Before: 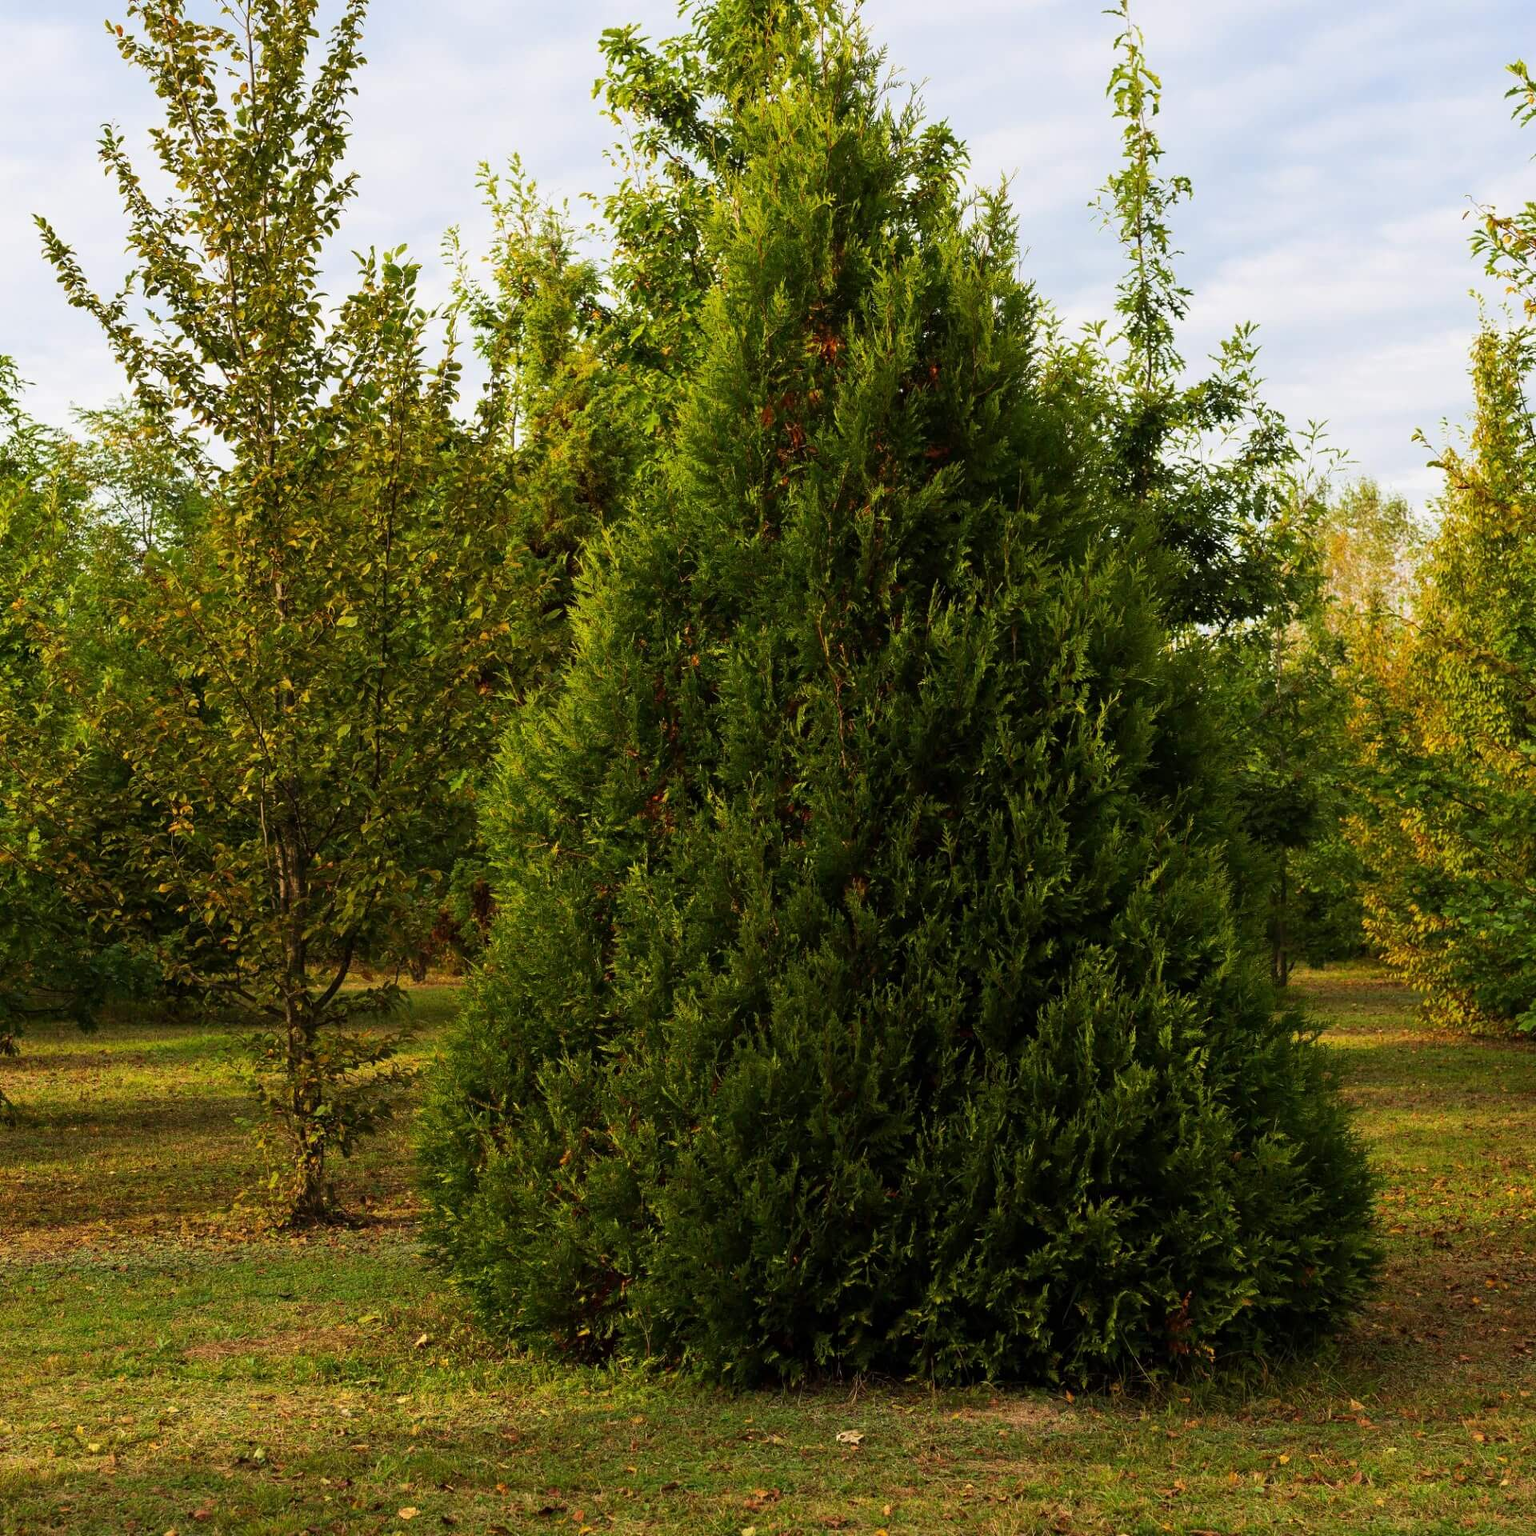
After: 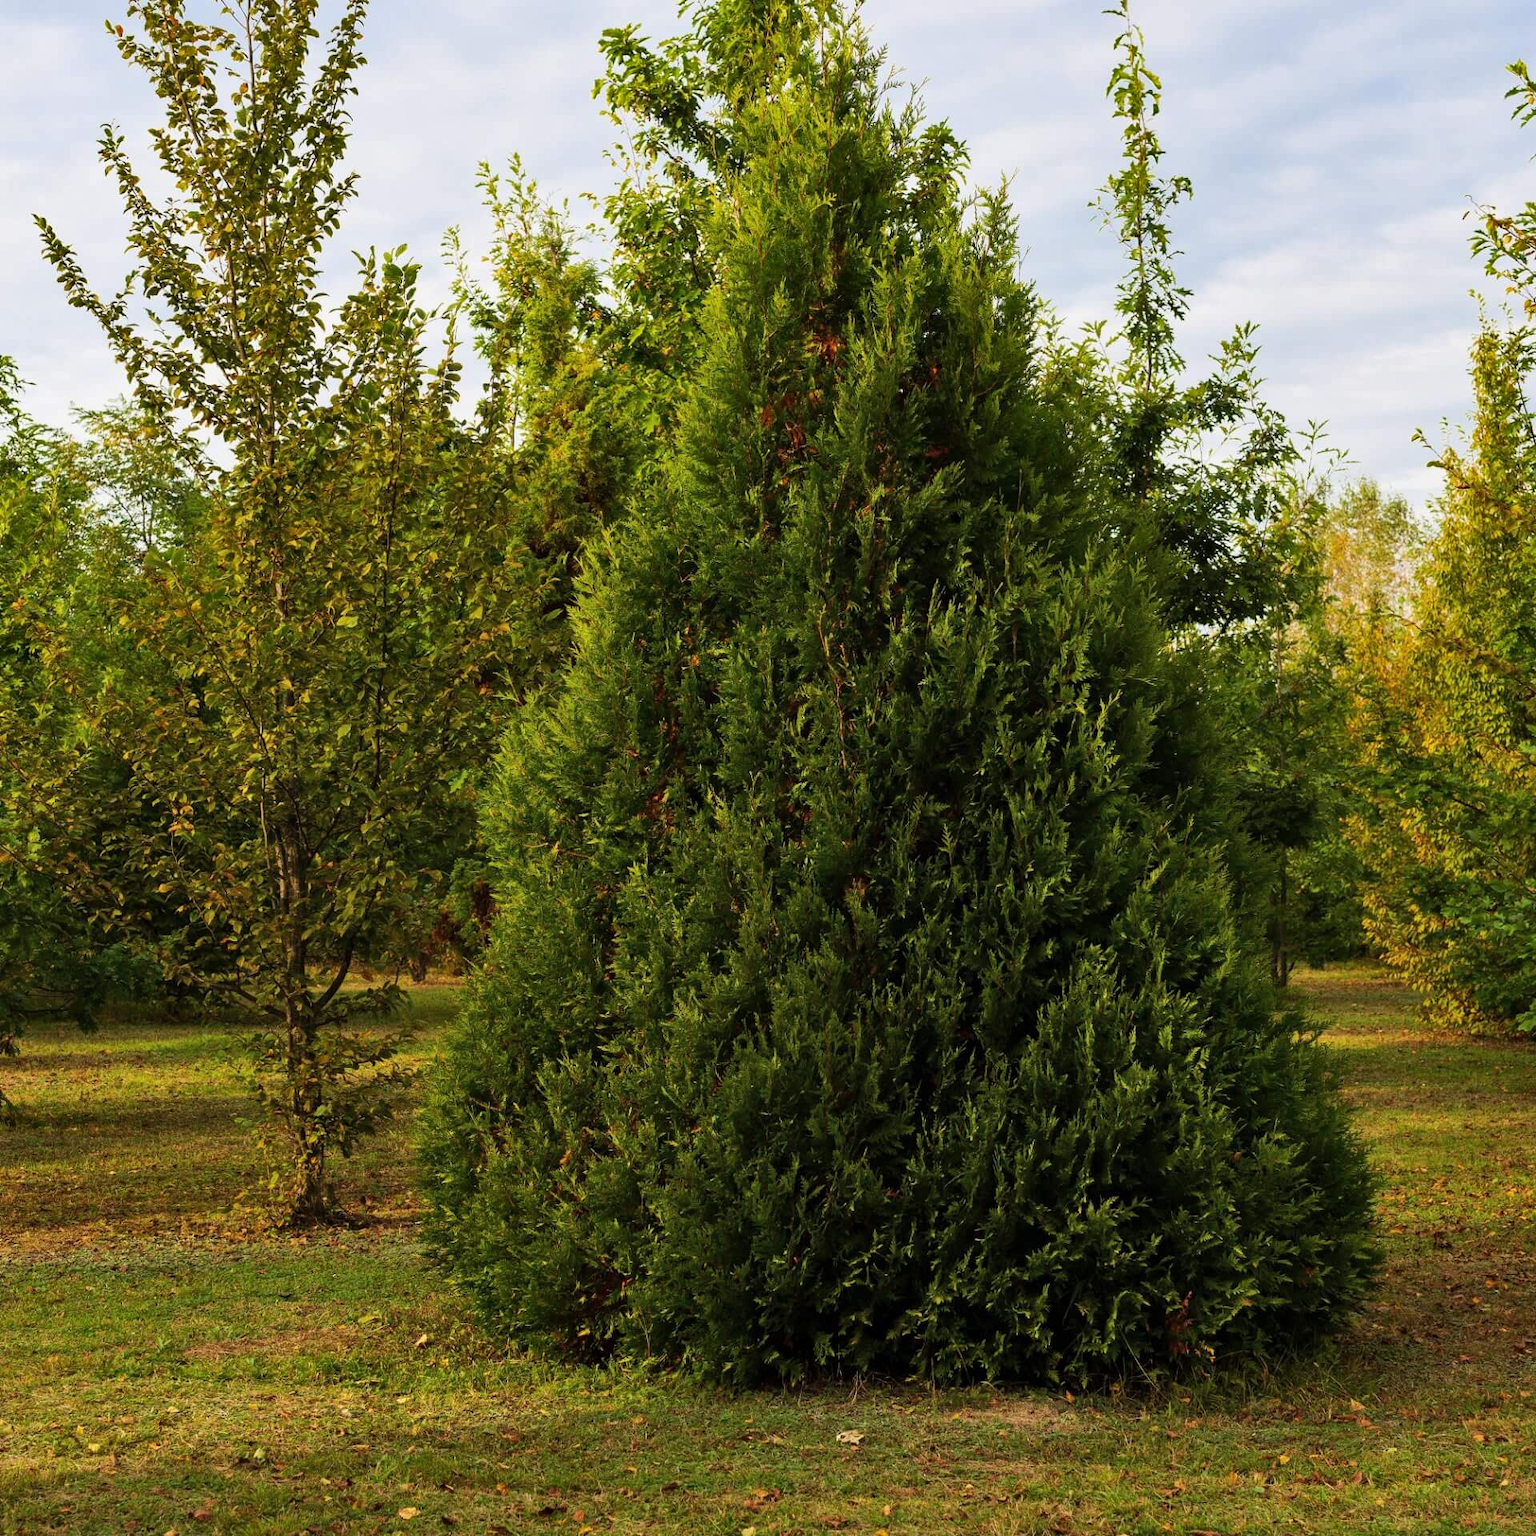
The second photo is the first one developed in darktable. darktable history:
shadows and highlights: shadows 32, highlights -32, soften with gaussian
